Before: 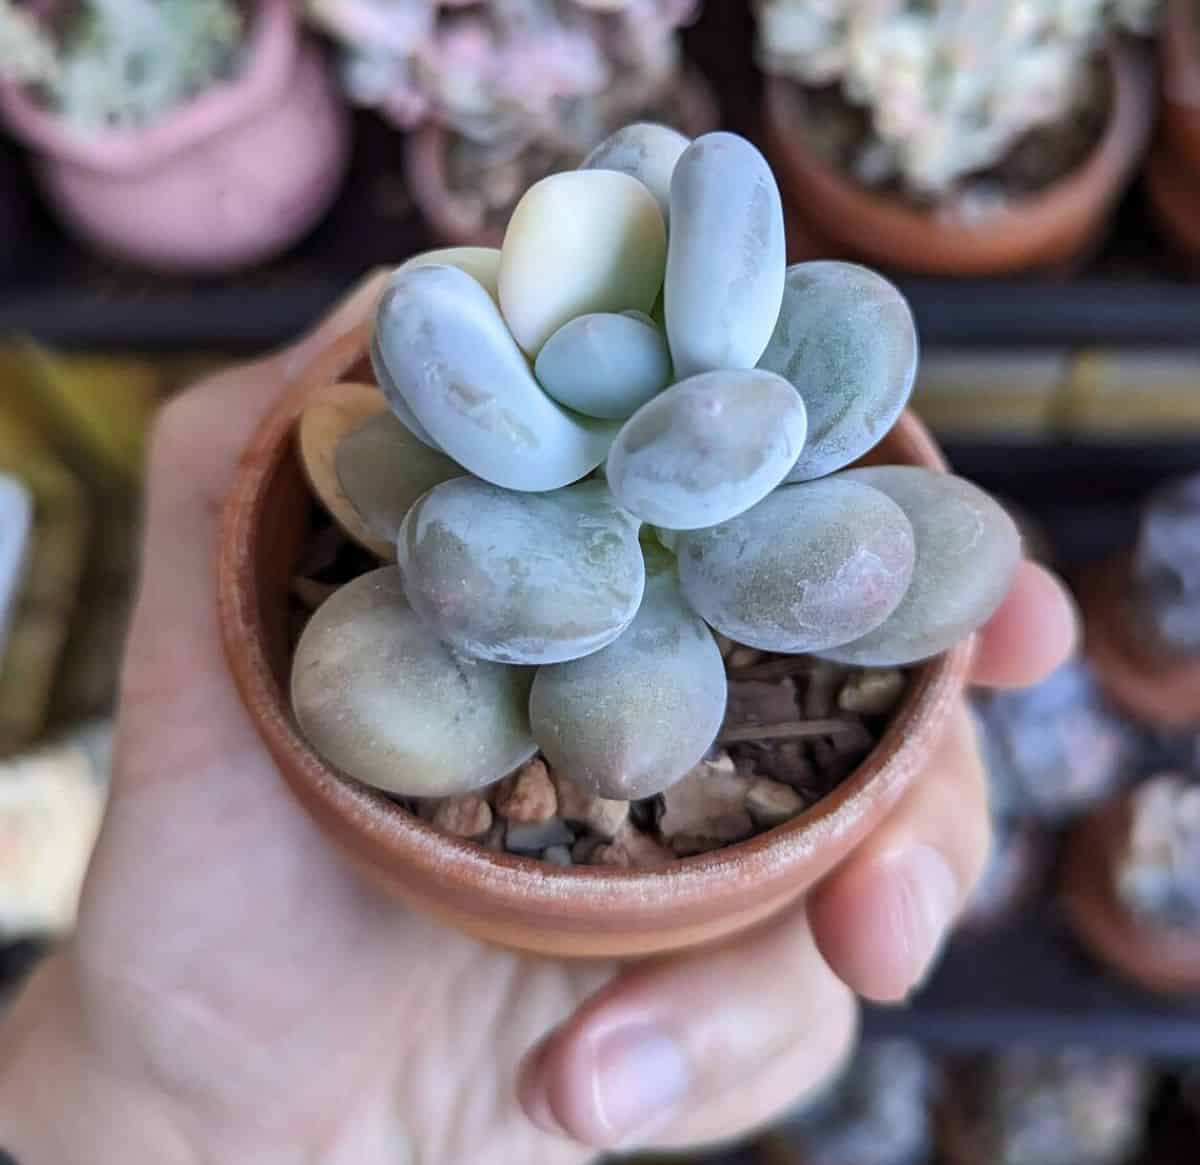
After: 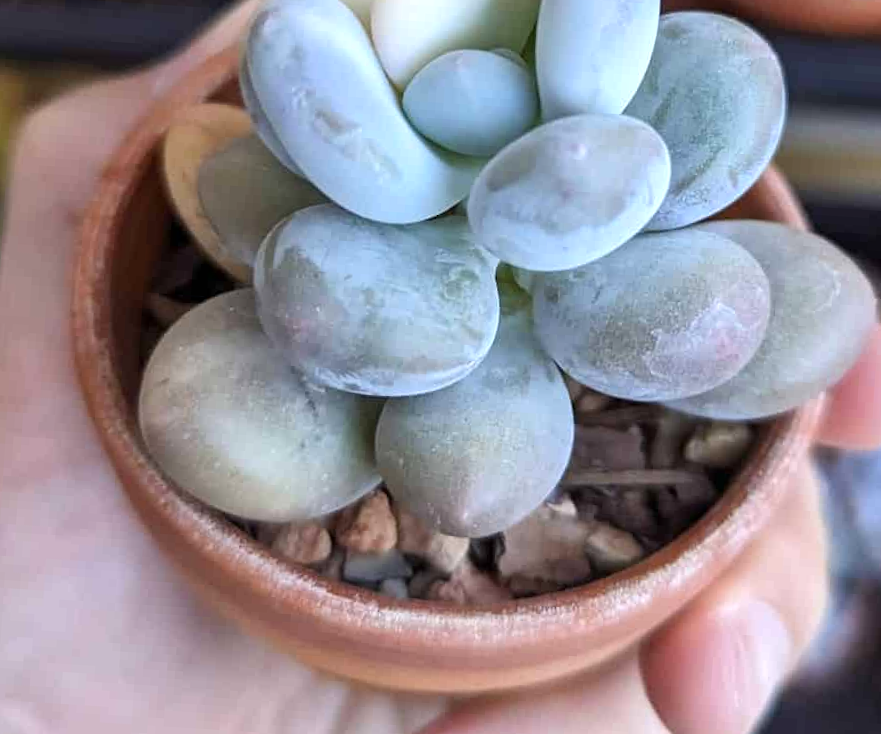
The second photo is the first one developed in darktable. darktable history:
crop and rotate: angle -3.64°, left 9.835%, top 20.942%, right 12.032%, bottom 11.987%
exposure: exposure 0.293 EV, compensate exposure bias true, compensate highlight preservation false
